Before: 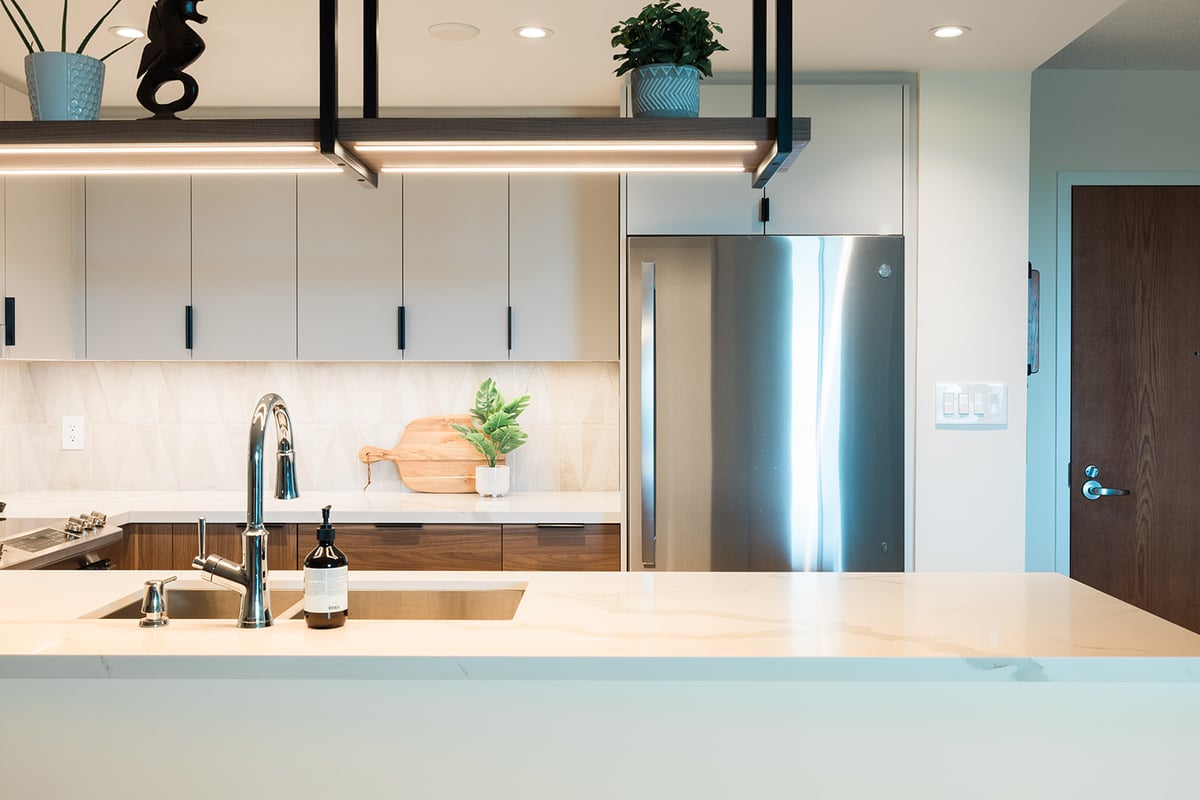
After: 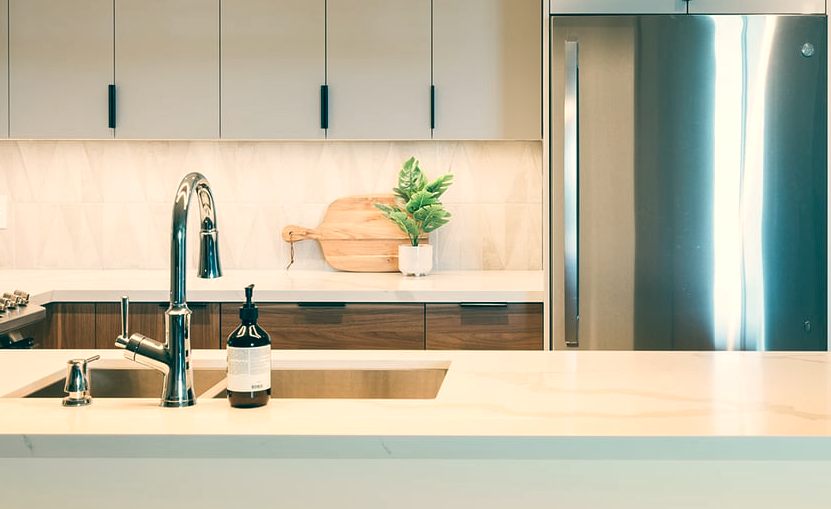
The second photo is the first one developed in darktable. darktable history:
contrast equalizer: octaves 7, y [[0.6 ×6], [0.55 ×6], [0 ×6], [0 ×6], [0 ×6]], mix 0.15
exposure: exposure -0.04 EV, compensate highlight preservation false
color balance: lift [1.005, 0.99, 1.007, 1.01], gamma [1, 0.979, 1.011, 1.021], gain [0.923, 1.098, 1.025, 0.902], input saturation 90.45%, contrast 7.73%, output saturation 105.91%
crop: left 6.488%, top 27.668%, right 24.183%, bottom 8.656%
